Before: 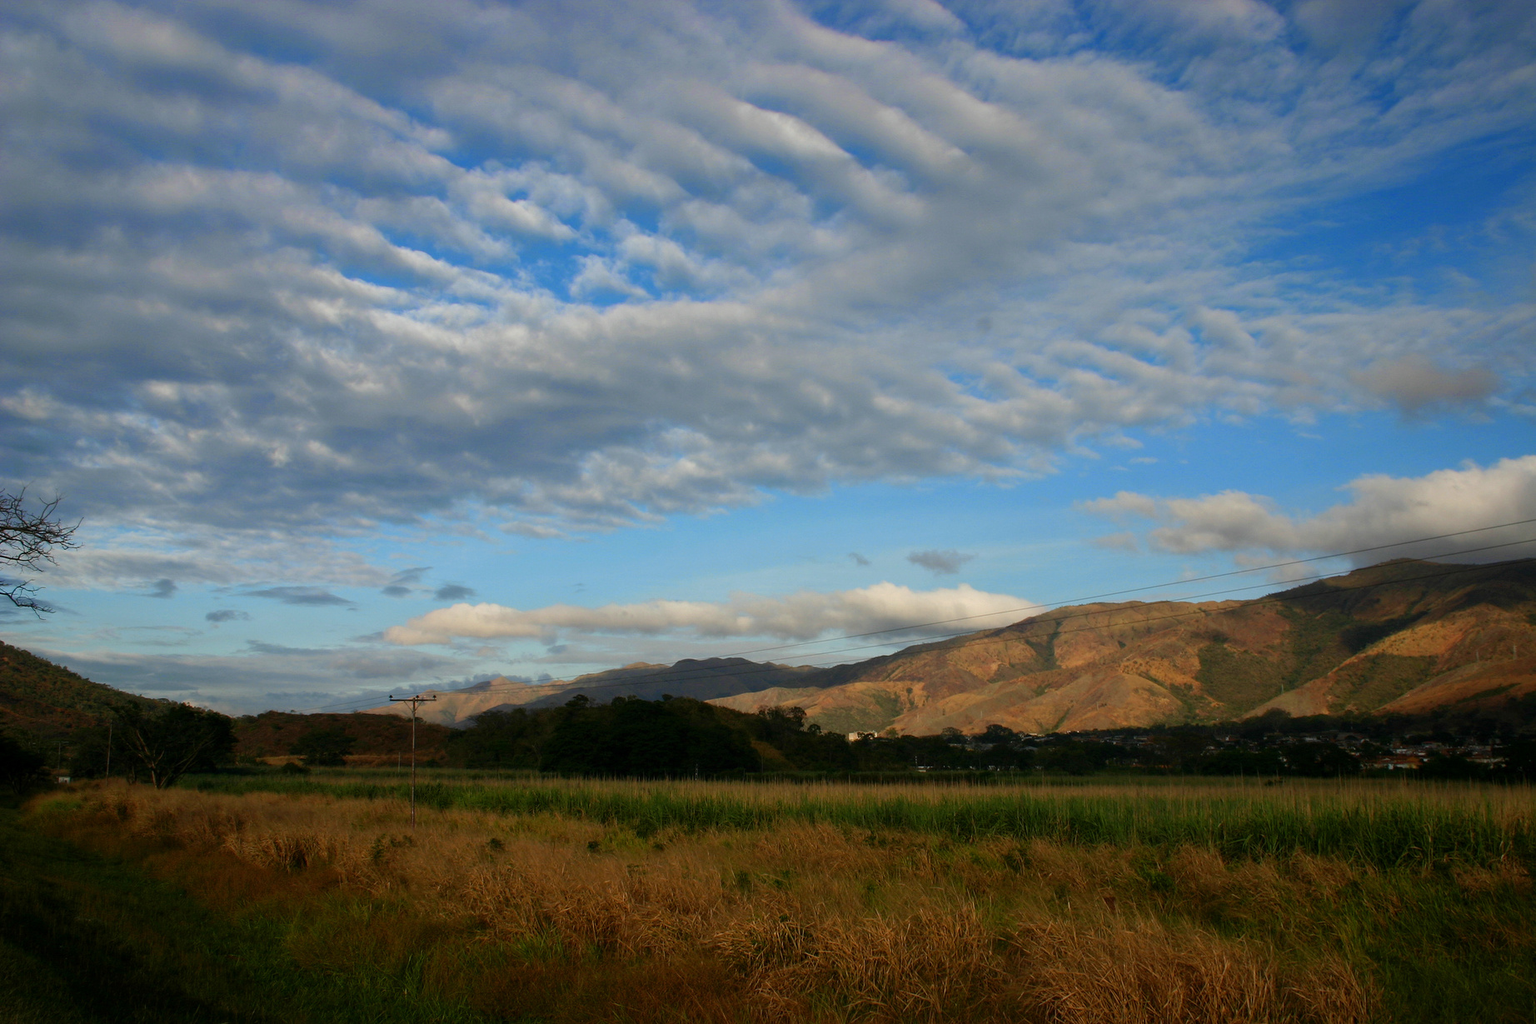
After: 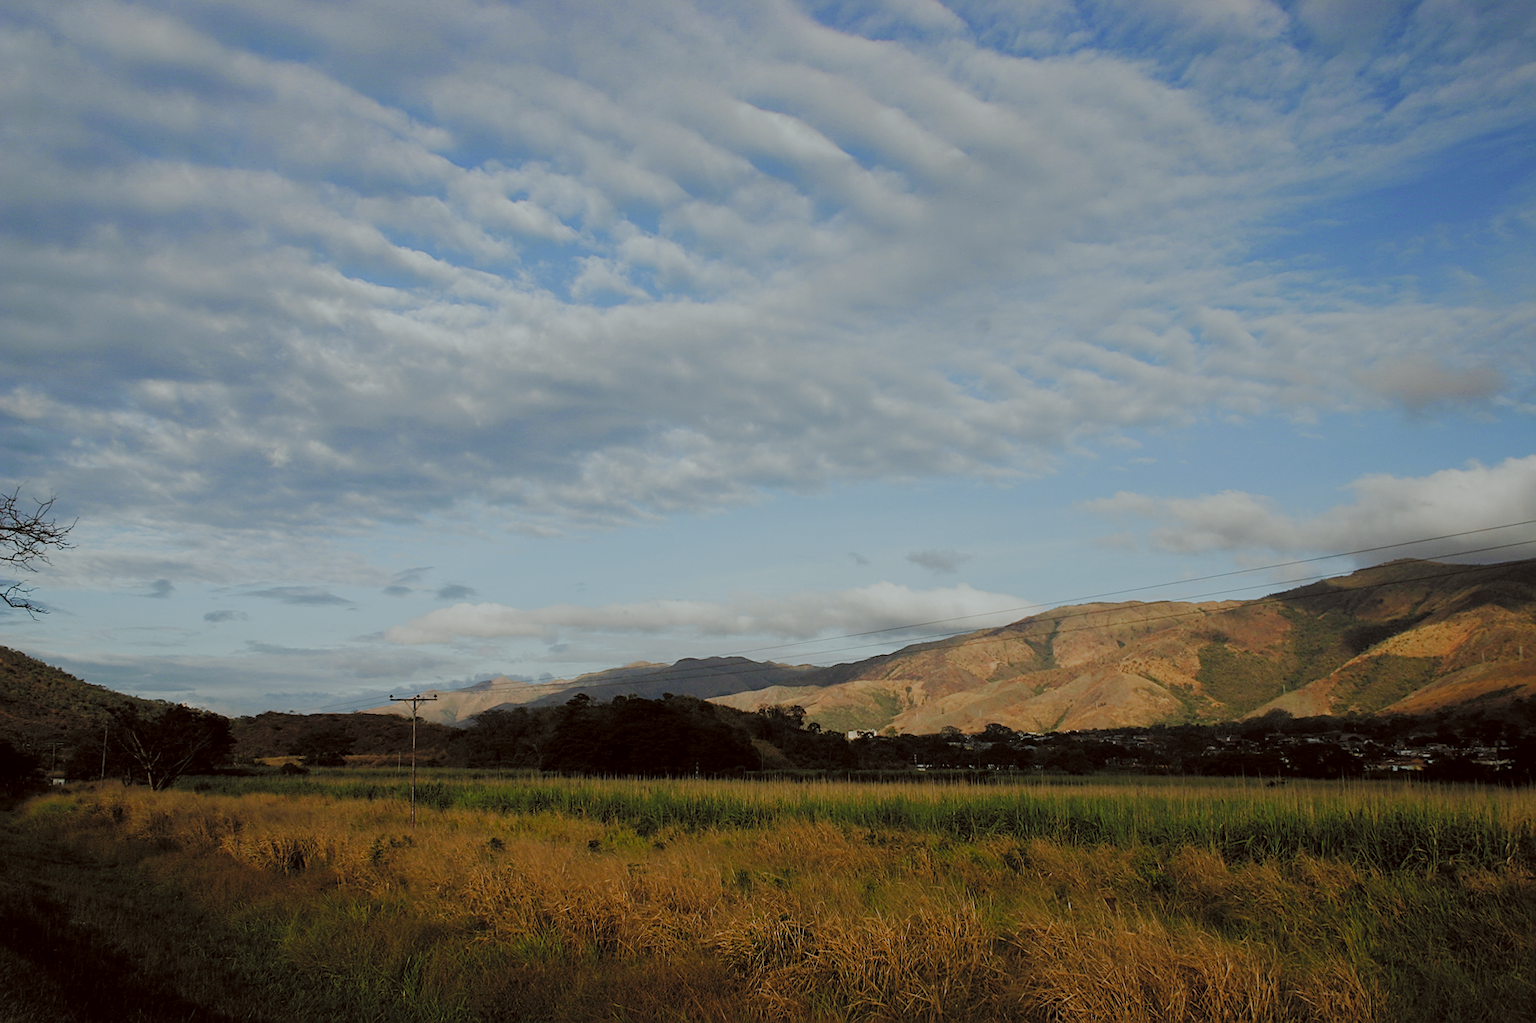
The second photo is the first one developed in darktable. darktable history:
sharpen: on, module defaults
filmic: grey point source 12.14, black point source -8.11, white point source 5.29, grey point target 18, white point target 100, output power 2.2, latitude stops 2, contrast 1.5, saturation 100, global saturation 100
lens correction: scale 1, crop 1.52, focal 18.3, aperture 7.1, distance 1000, camera "GR", lens "Ricoh GR & compatibles"
color correction: highlights a* -4.98, highlights b* -3.76, shadows a* 3.83, shadows b* 4.08
